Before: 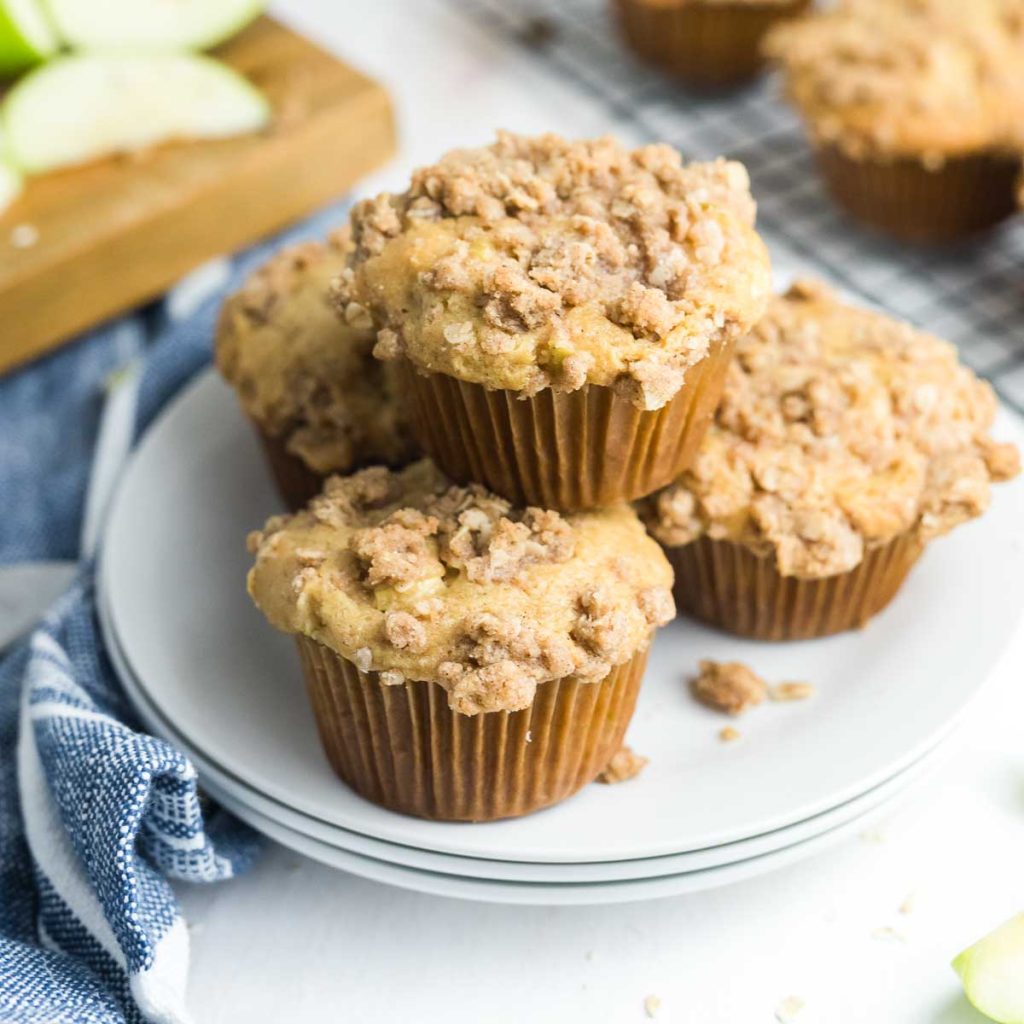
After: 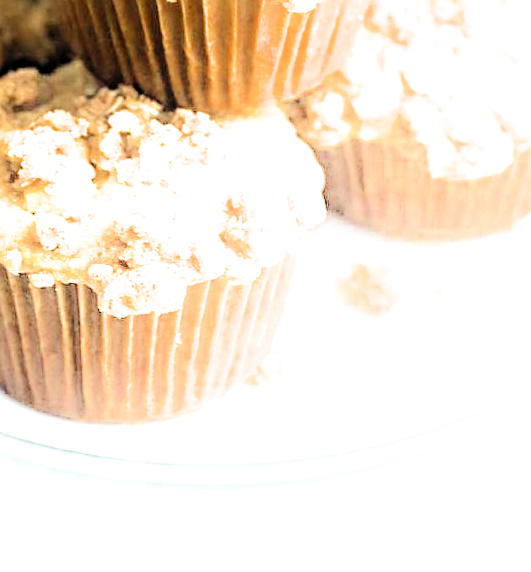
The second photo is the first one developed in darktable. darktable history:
exposure: black level correction 0, exposure 1.199 EV, compensate highlight preservation false
filmic rgb: middle gray luminance 8.77%, black relative exposure -6.34 EV, white relative exposure 2.72 EV, target black luminance 0%, hardness 4.79, latitude 74.15%, contrast 1.332, shadows ↔ highlights balance 10.08%, color science v6 (2022)
shadows and highlights: shadows -89.49, highlights 90.46, soften with gaussian
sharpen: on, module defaults
local contrast: mode bilateral grid, contrast 25, coarseness 61, detail 151%, midtone range 0.2
color zones: curves: ch0 [(0, 0.5) (0.125, 0.4) (0.25, 0.5) (0.375, 0.4) (0.5, 0.4) (0.625, 0.6) (0.75, 0.6) (0.875, 0.5)]; ch1 [(0, 0.4) (0.125, 0.5) (0.25, 0.4) (0.375, 0.4) (0.5, 0.4) (0.625, 0.4) (0.75, 0.5) (0.875, 0.4)]; ch2 [(0, 0.6) (0.125, 0.5) (0.25, 0.5) (0.375, 0.6) (0.5, 0.6) (0.625, 0.5) (0.75, 0.5) (0.875, 0.5)]
contrast brightness saturation: contrast 0.069, brightness 0.178, saturation 0.417
crop: left 34.203%, top 38.878%, right 13.879%, bottom 5.187%
